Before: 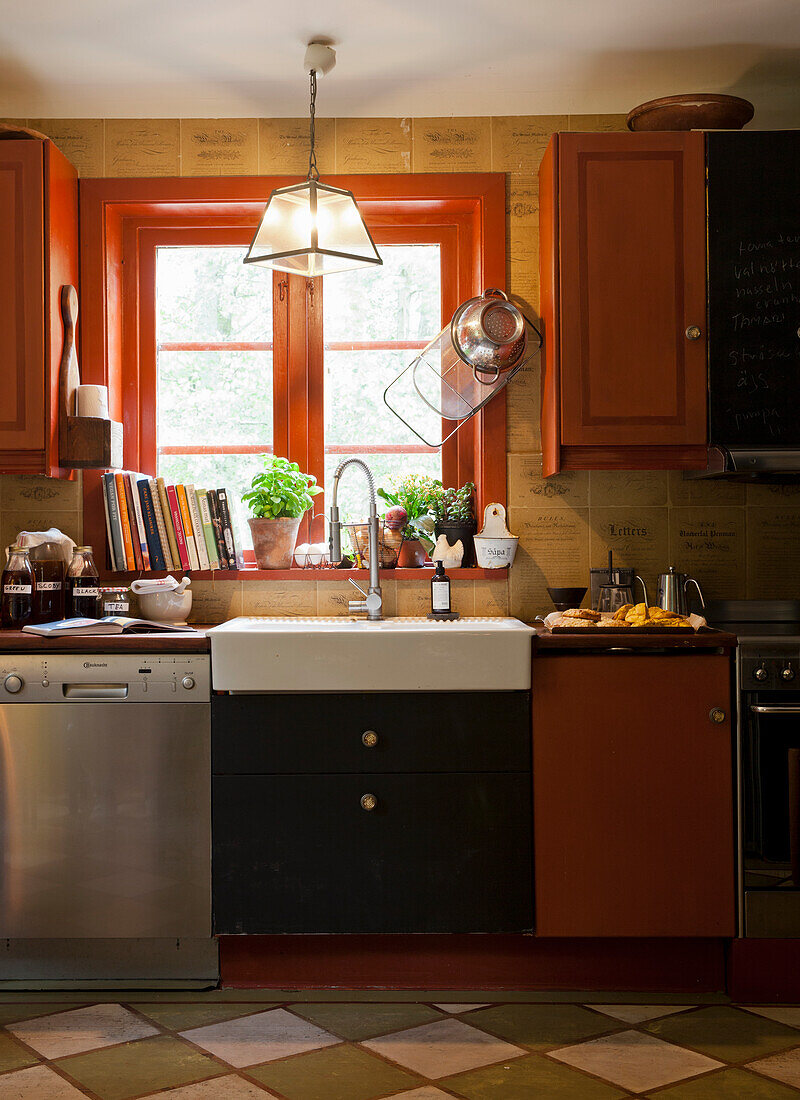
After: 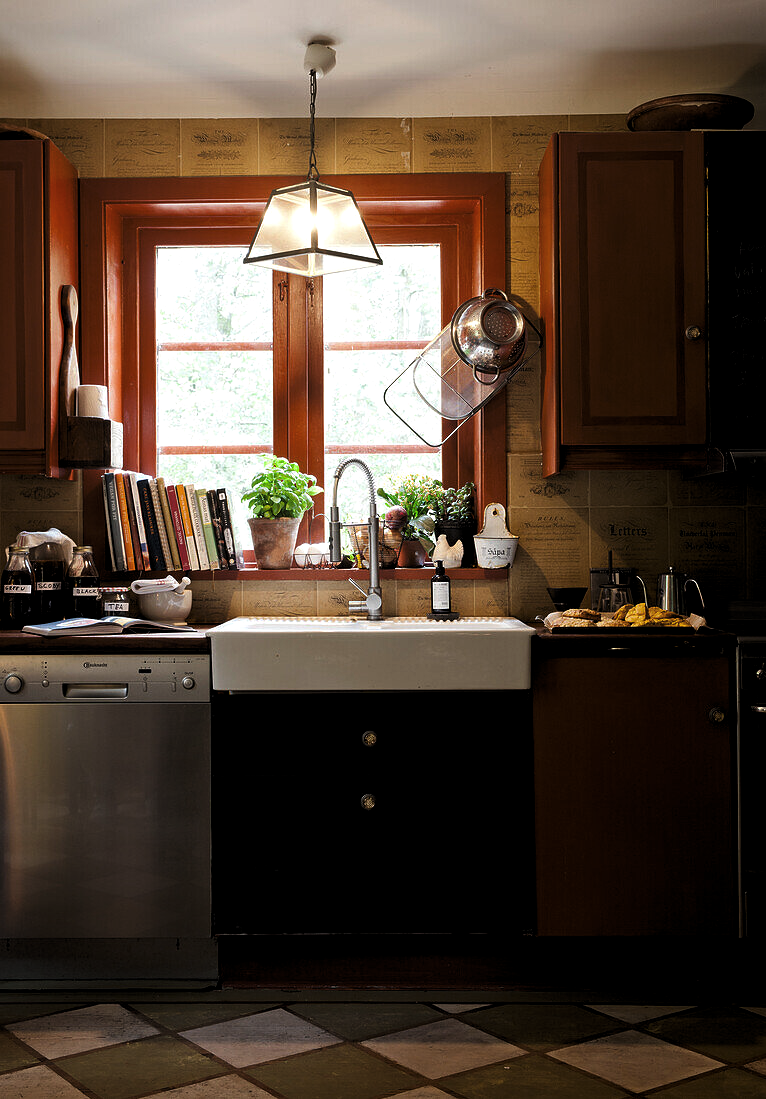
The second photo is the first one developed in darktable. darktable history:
levels: levels [0.101, 0.578, 0.953]
crop: right 4.126%, bottom 0.031%
